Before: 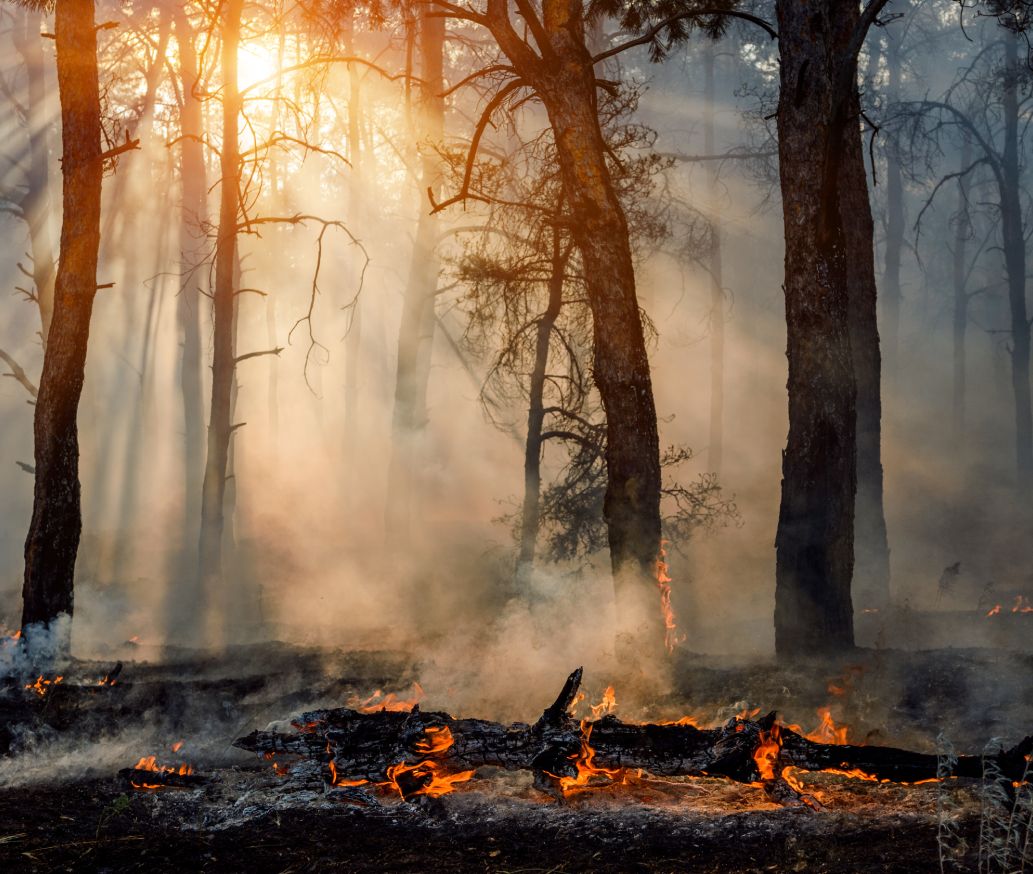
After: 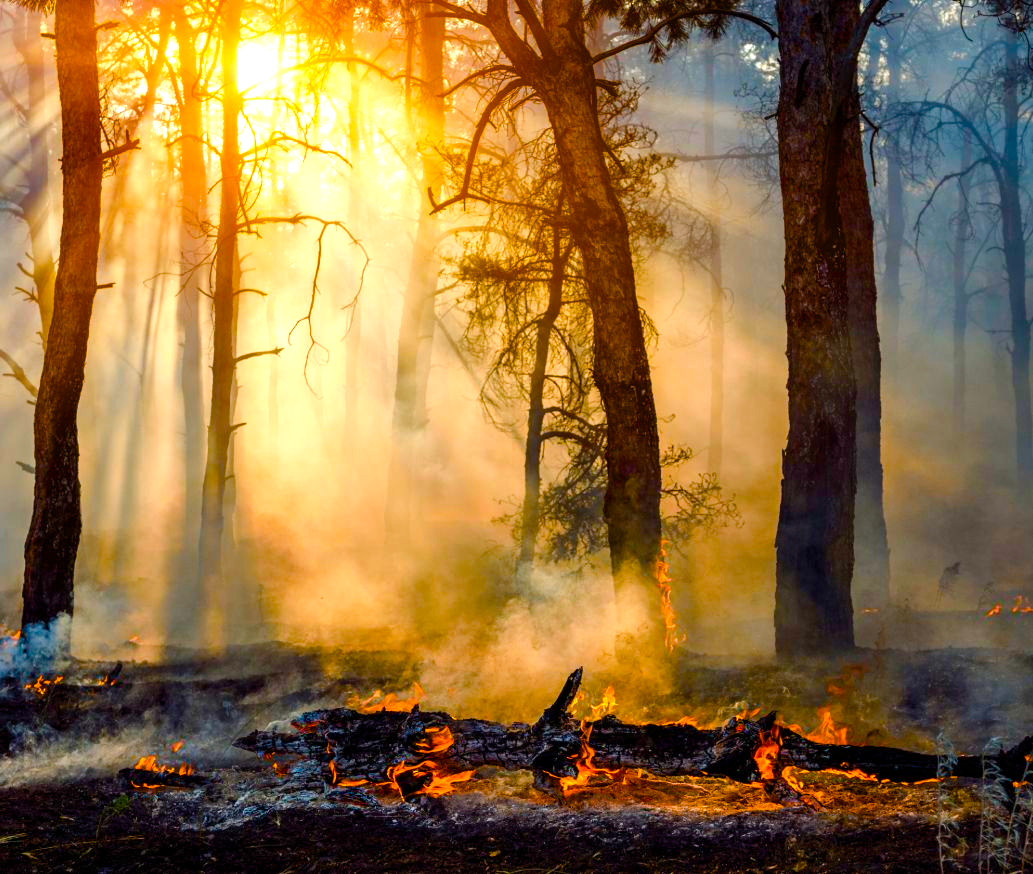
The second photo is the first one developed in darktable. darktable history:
color balance rgb: linear chroma grading › global chroma 25%, perceptual saturation grading › global saturation 45%, perceptual saturation grading › highlights -50%, perceptual saturation grading › shadows 30%, perceptual brilliance grading › global brilliance 18%, global vibrance 40%
